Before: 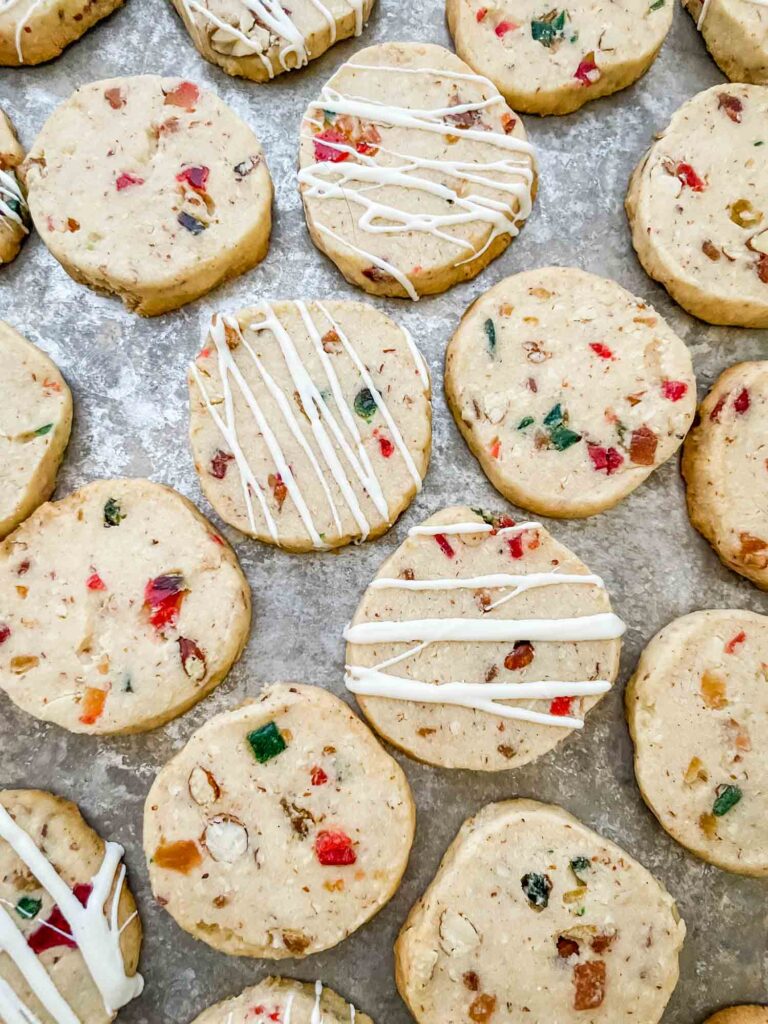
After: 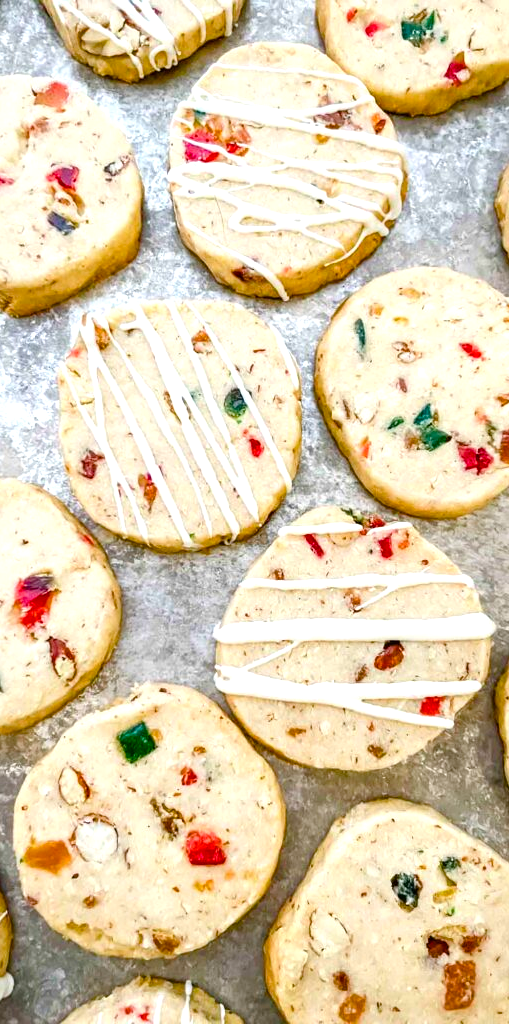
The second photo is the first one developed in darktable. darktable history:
exposure: black level correction 0, exposure 0.499 EV, compensate highlight preservation false
color balance rgb: shadows lift › chroma 0.702%, shadows lift › hue 113.73°, linear chroma grading › global chroma 8.779%, perceptual saturation grading › global saturation 20%, perceptual saturation grading › highlights -25.581%, perceptual saturation grading › shadows 25.403%, global vibrance 20%
crop: left 17.04%, right 16.563%
